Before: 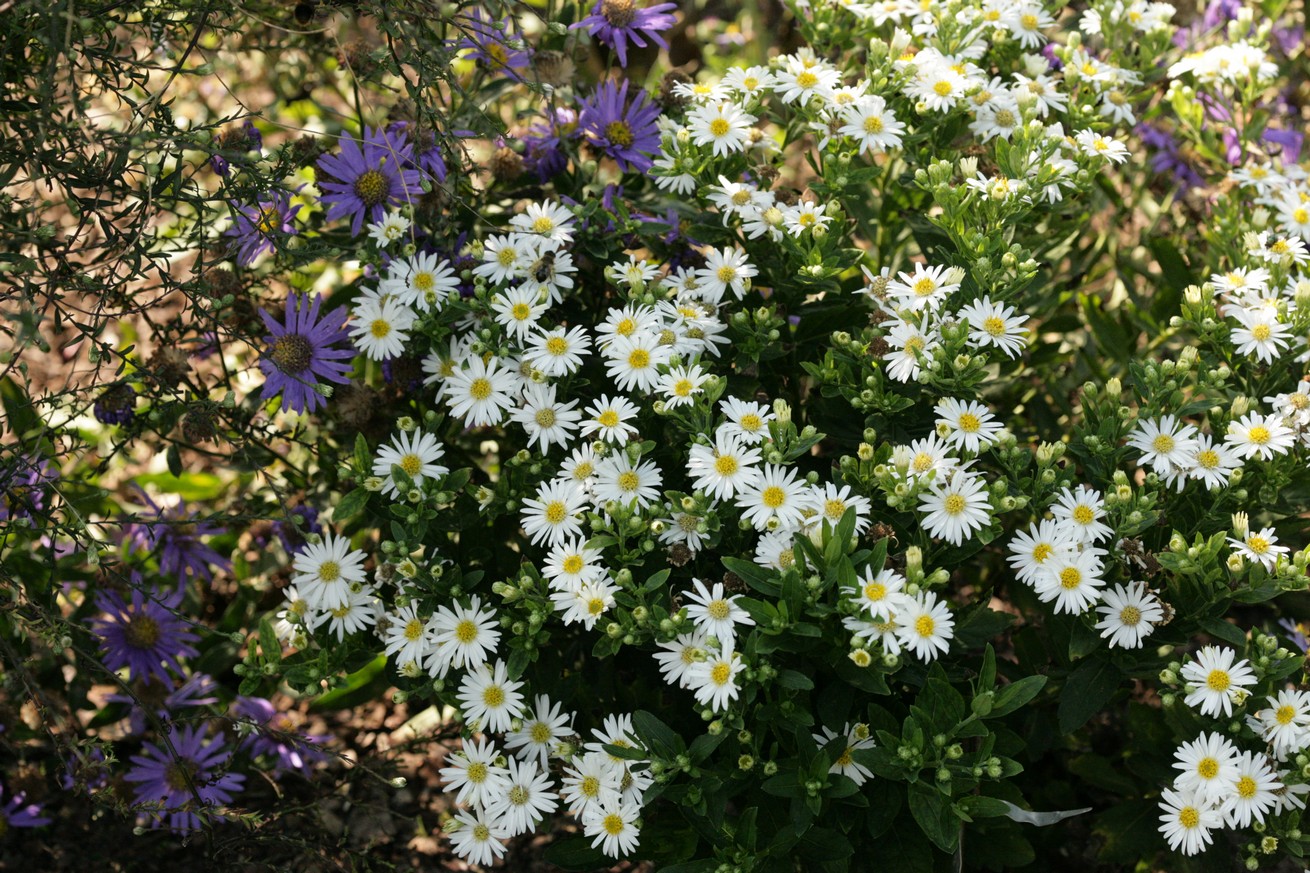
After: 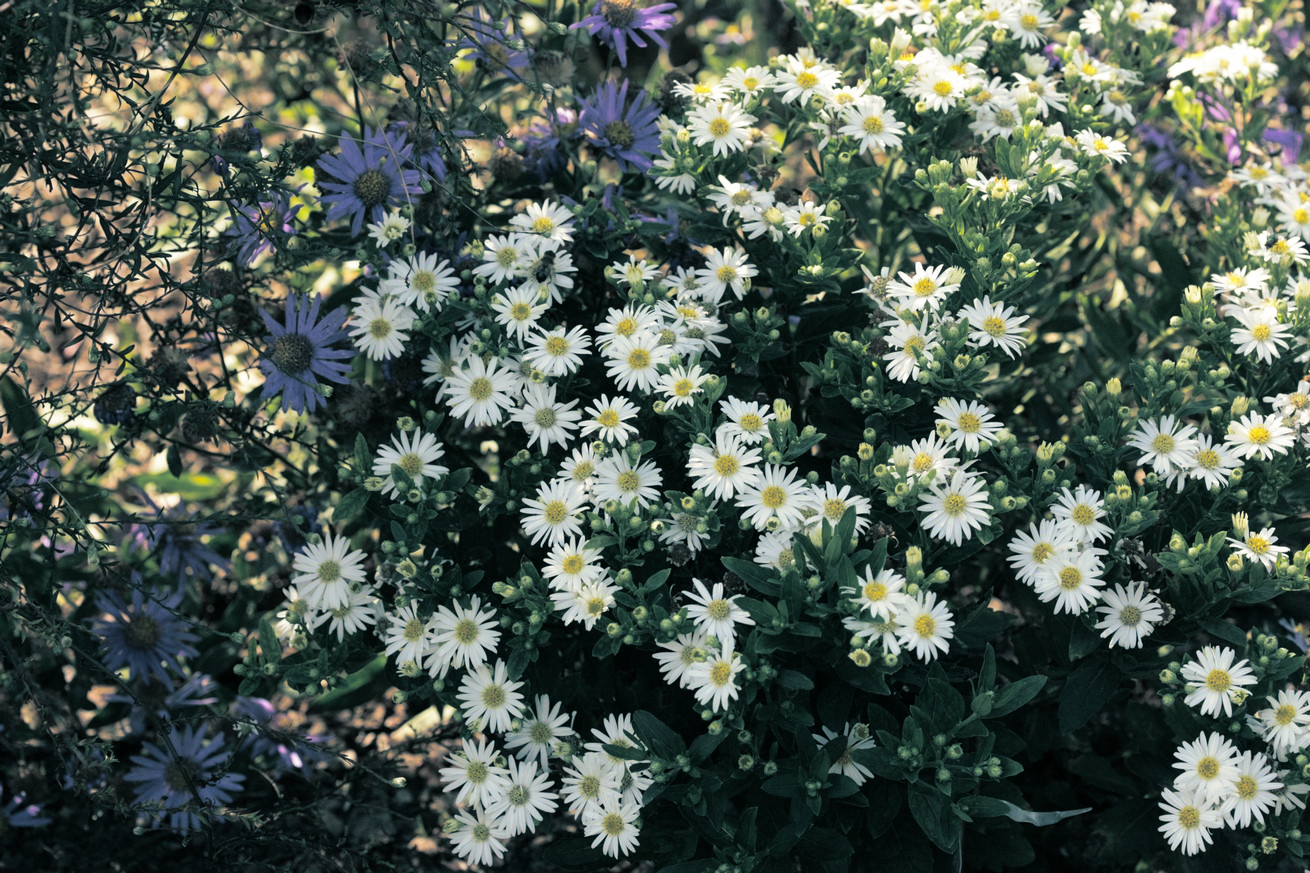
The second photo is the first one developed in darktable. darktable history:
split-toning: shadows › hue 205.2°, shadows › saturation 0.43, highlights › hue 54°, highlights › saturation 0.54
white balance: emerald 1
